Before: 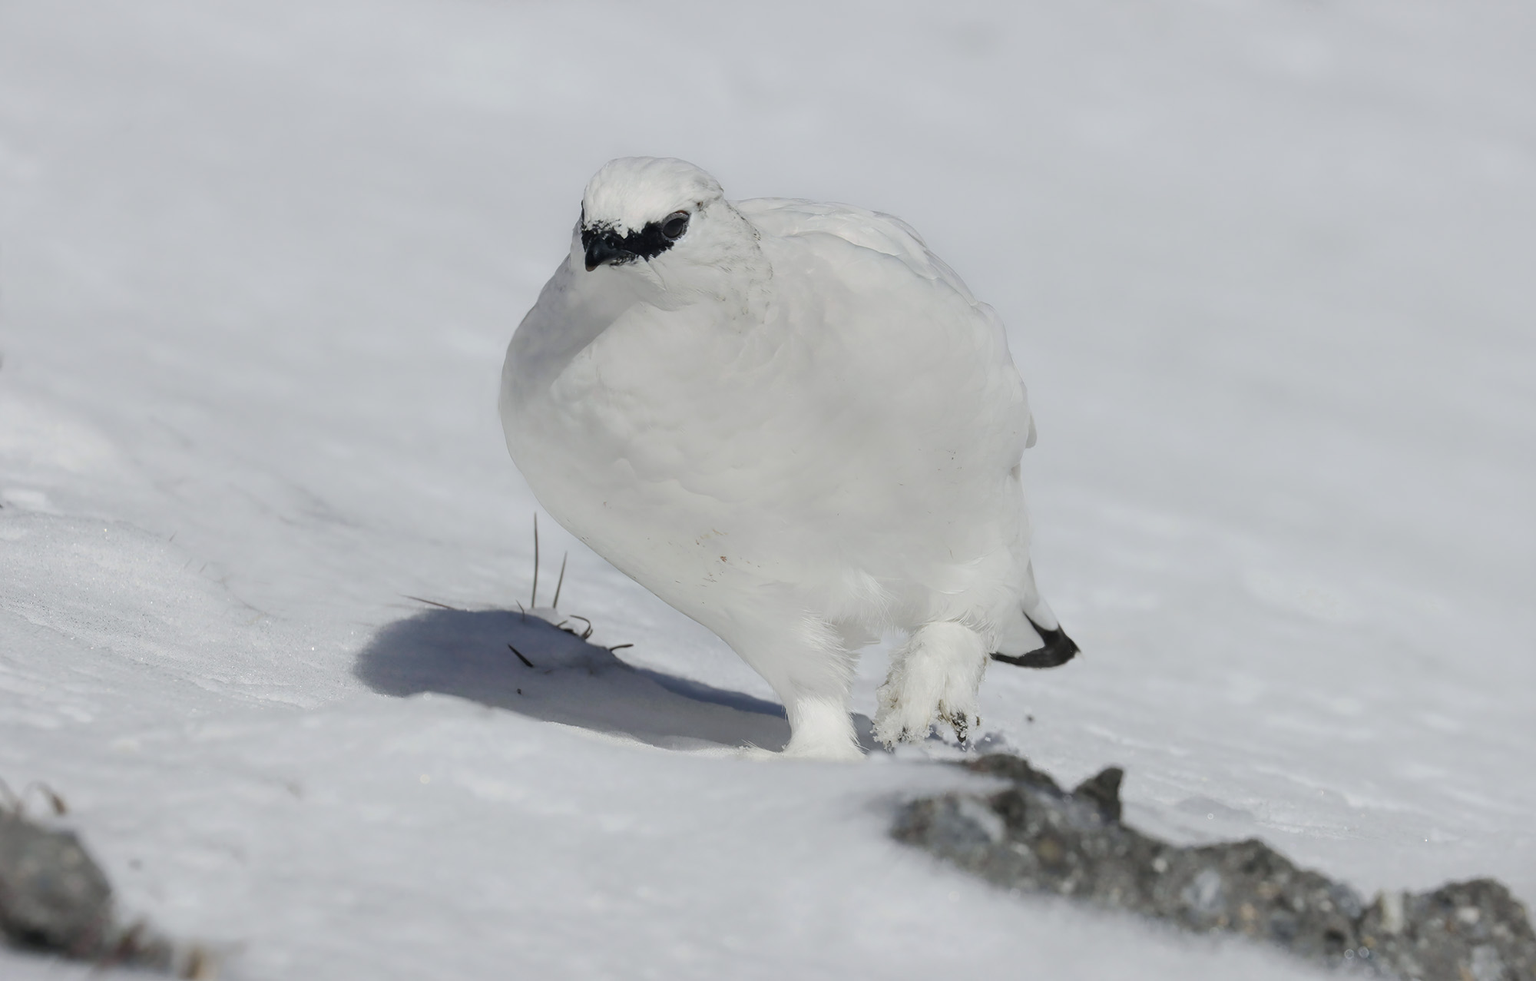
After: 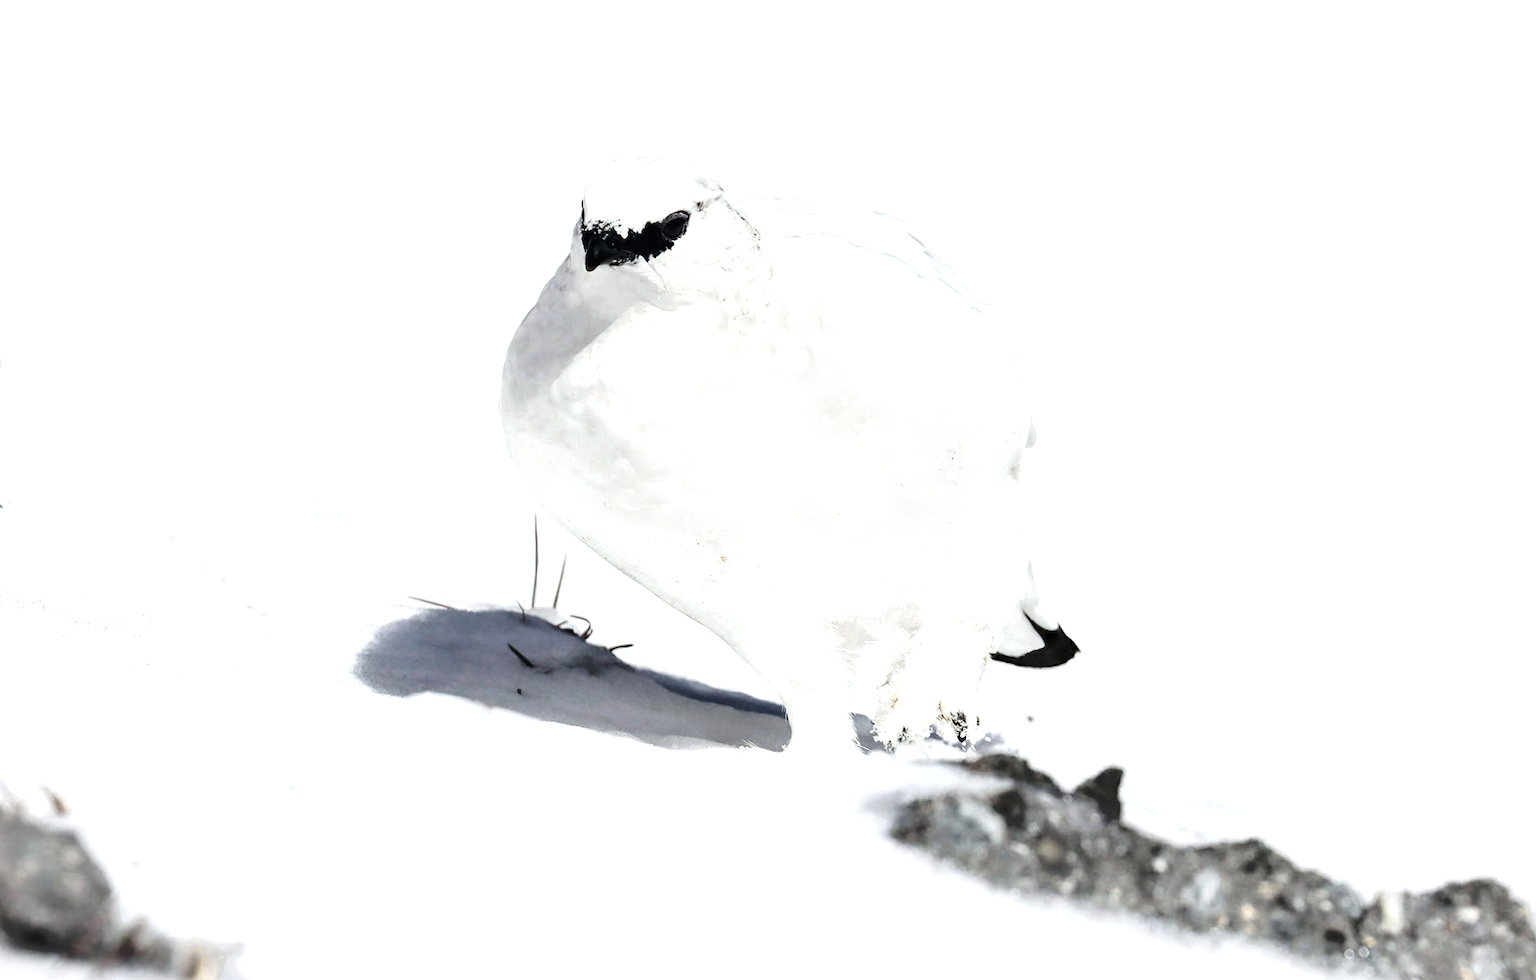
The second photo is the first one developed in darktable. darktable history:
color zones: curves: ch0 [(0.25, 0.667) (0.758, 0.368)]; ch1 [(0.215, 0.245) (0.761, 0.373)]; ch2 [(0.247, 0.554) (0.761, 0.436)]
exposure: black level correction 0, exposure 1.105 EV, compensate highlight preservation false
shadows and highlights: radius 107.21, shadows 44.61, highlights -67.15, low approximation 0.01, soften with gaussian
contrast brightness saturation: brightness 0.995
